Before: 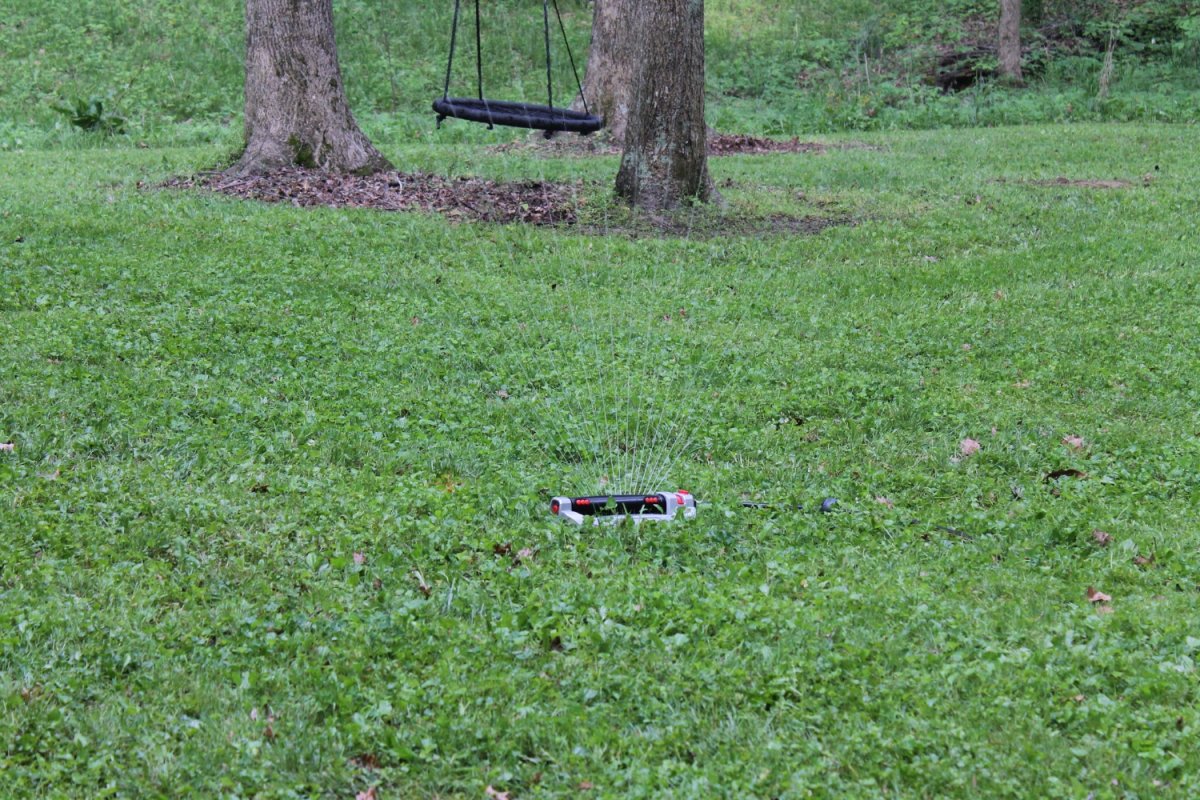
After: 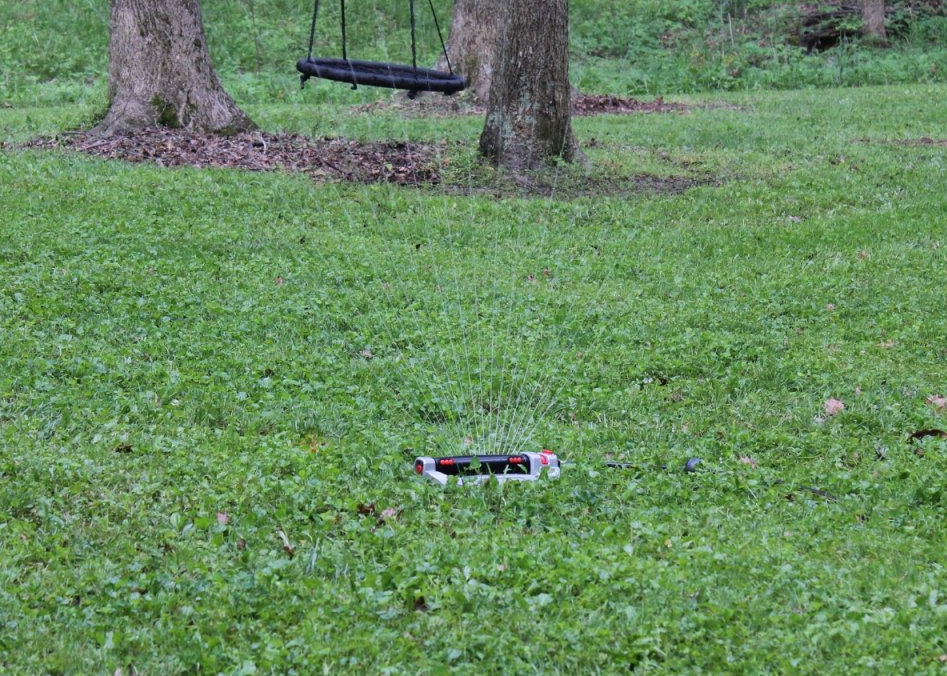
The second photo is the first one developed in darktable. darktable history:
crop: left 11.414%, top 5.083%, right 9.605%, bottom 10.326%
